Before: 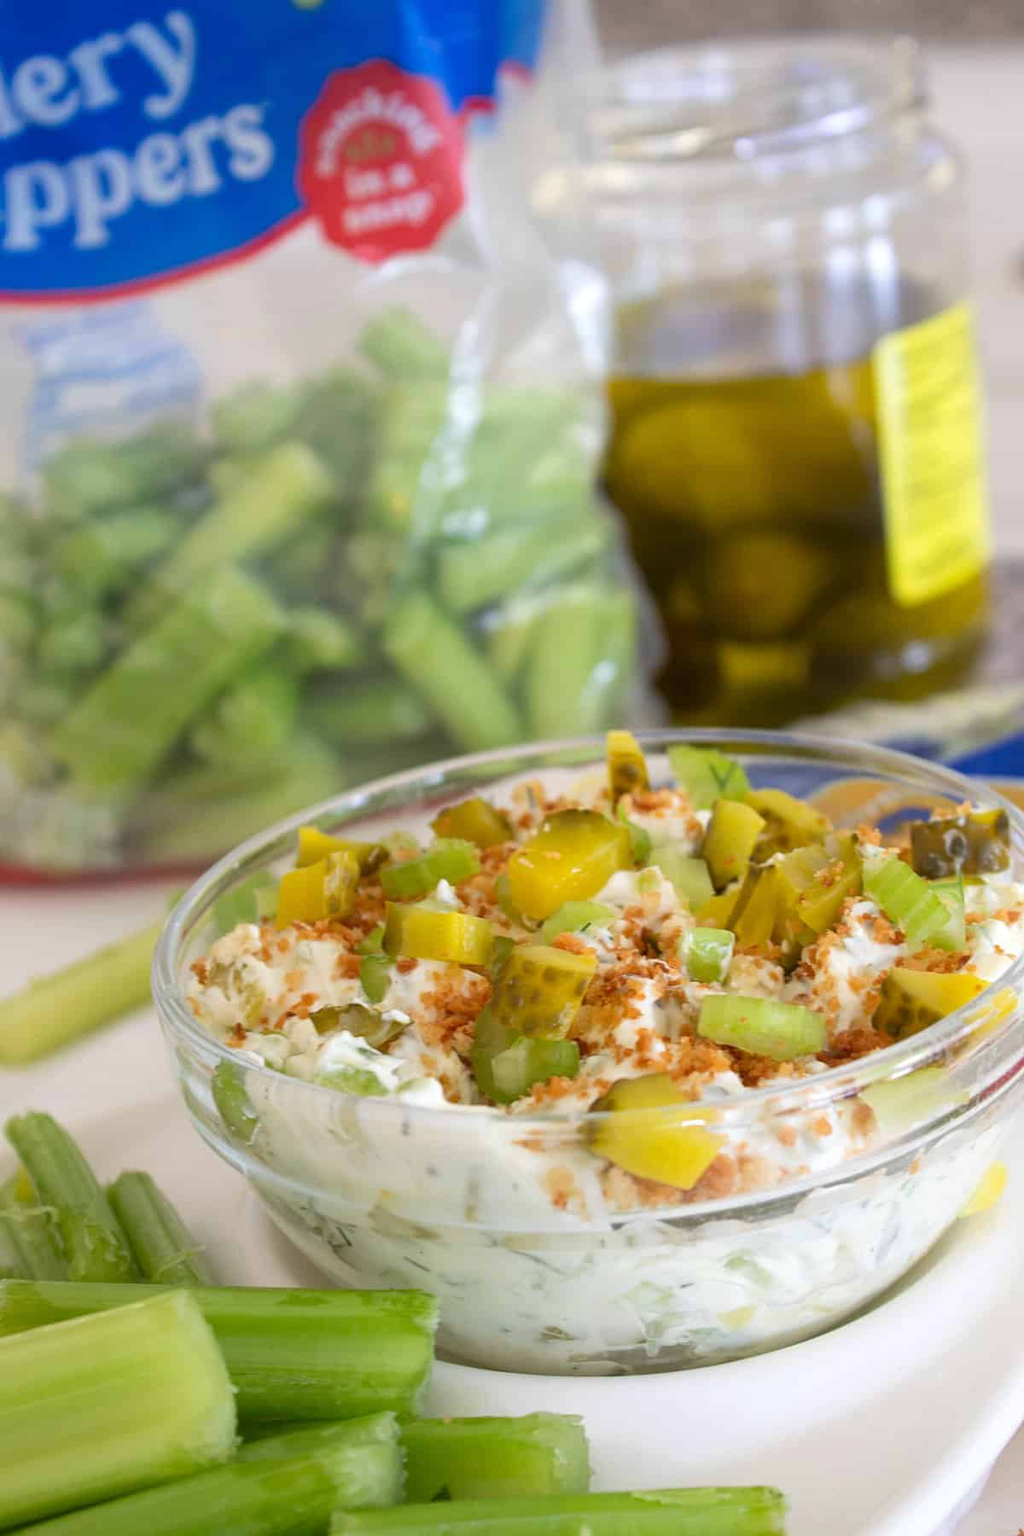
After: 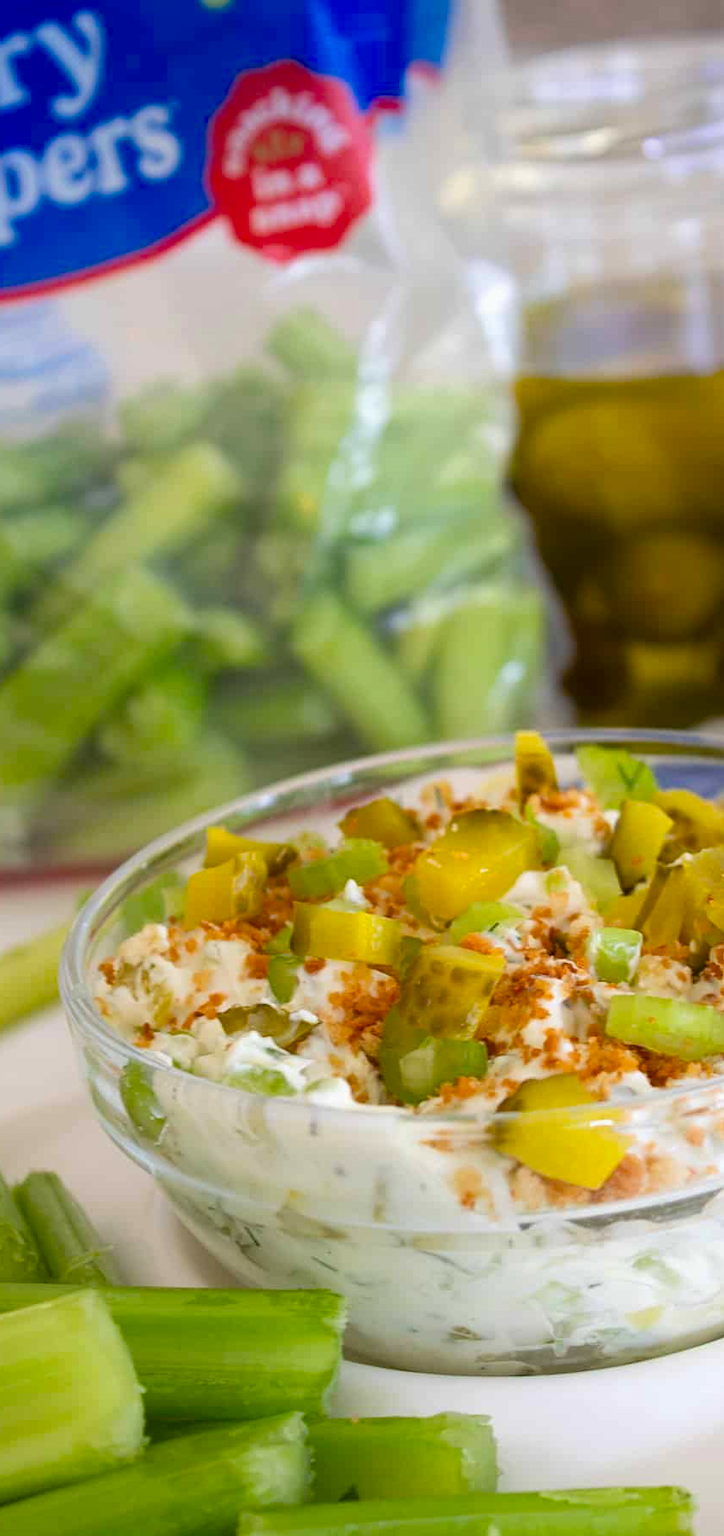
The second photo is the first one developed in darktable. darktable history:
crop and rotate: left 9.061%, right 20.142%
color balance rgb: linear chroma grading › shadows -8%, linear chroma grading › global chroma 10%, perceptual saturation grading › global saturation 2%, perceptual saturation grading › highlights -2%, perceptual saturation grading › mid-tones 4%, perceptual saturation grading › shadows 8%, perceptual brilliance grading › global brilliance 2%, perceptual brilliance grading › highlights -4%, global vibrance 16%, saturation formula JzAzBz (2021)
